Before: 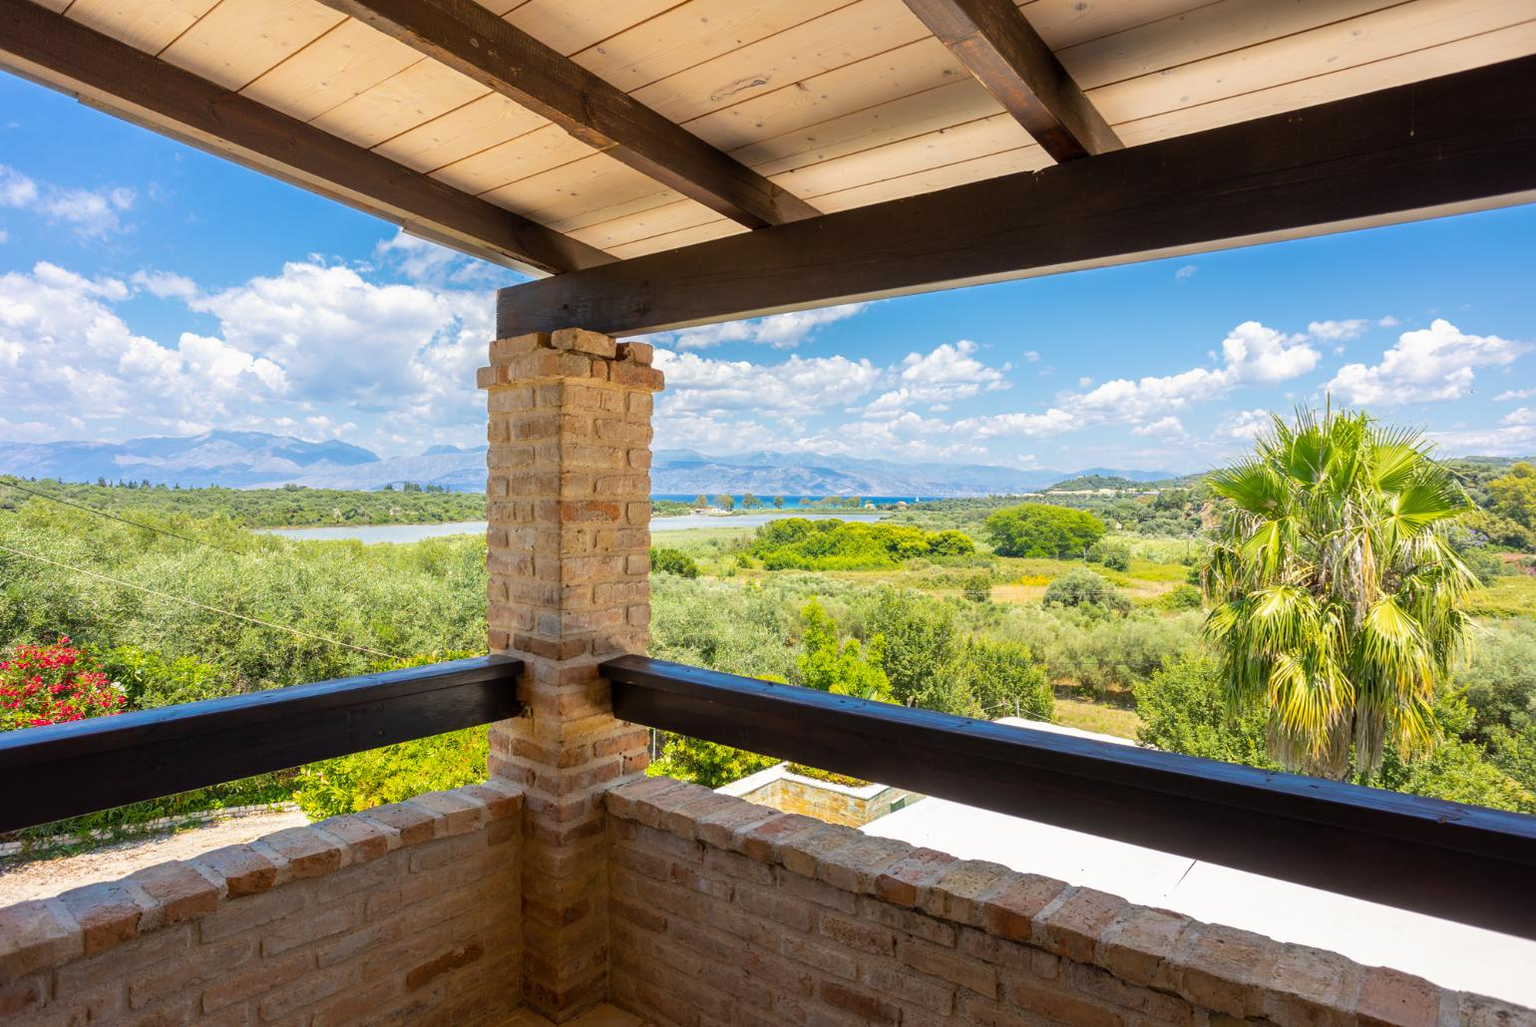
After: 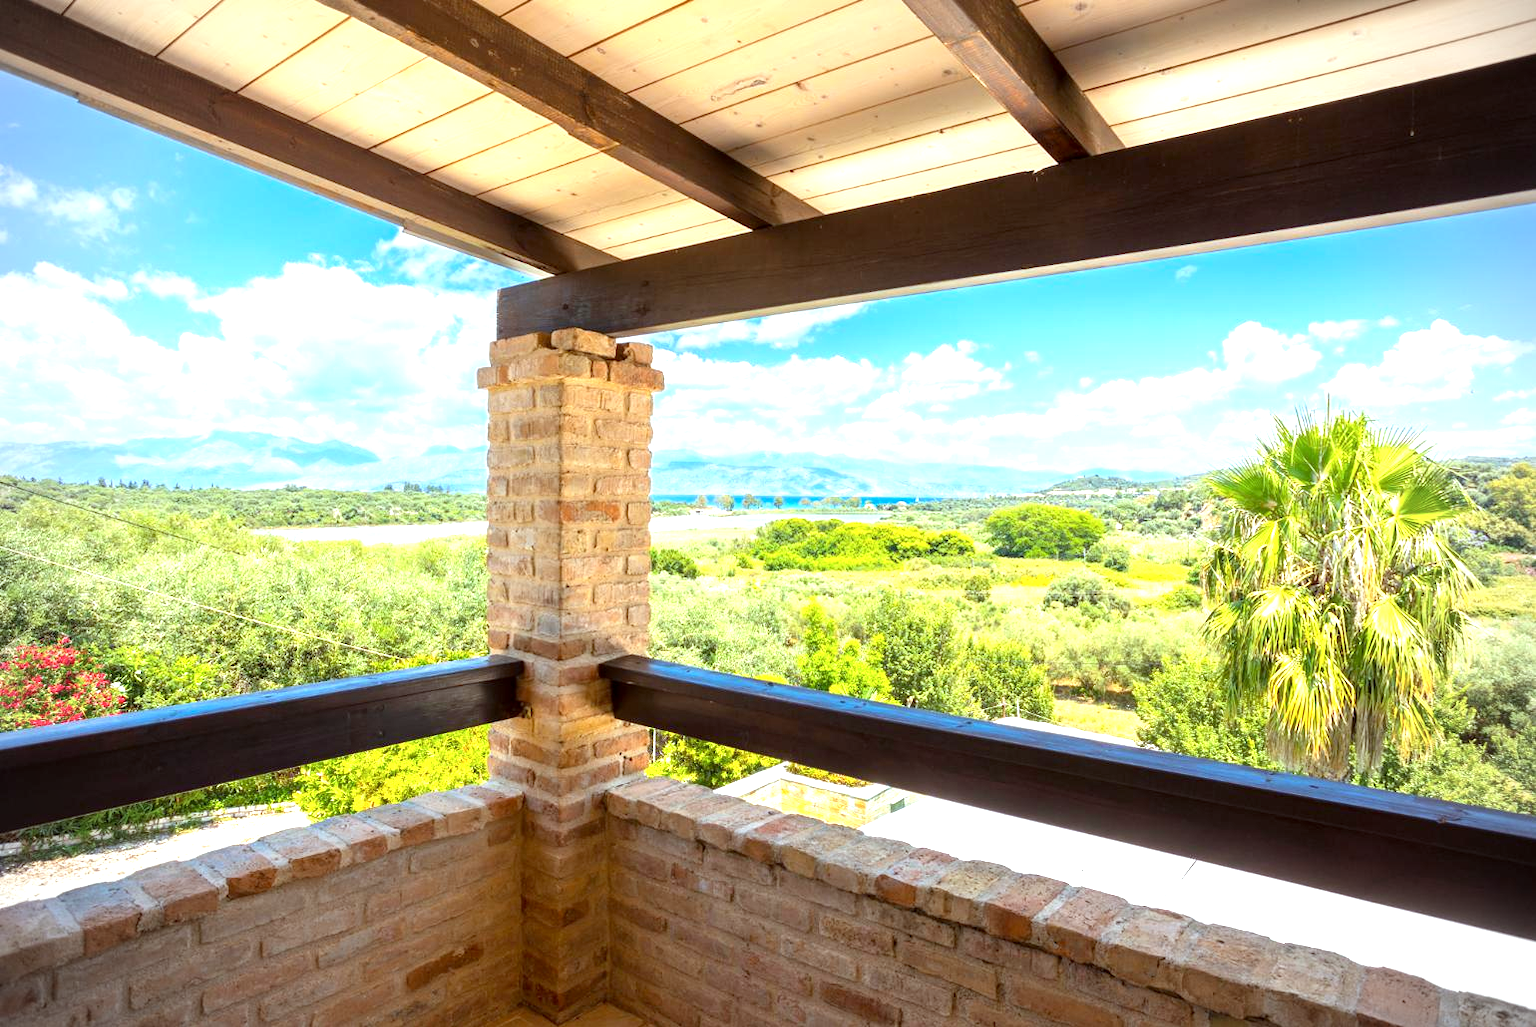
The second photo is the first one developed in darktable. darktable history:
exposure: black level correction 0.001, exposure 1.05 EV, compensate exposure bias true, compensate highlight preservation false
vignetting: on, module defaults
color correction: highlights a* -4.98, highlights b* -3.76, shadows a* 3.83, shadows b* 4.08
